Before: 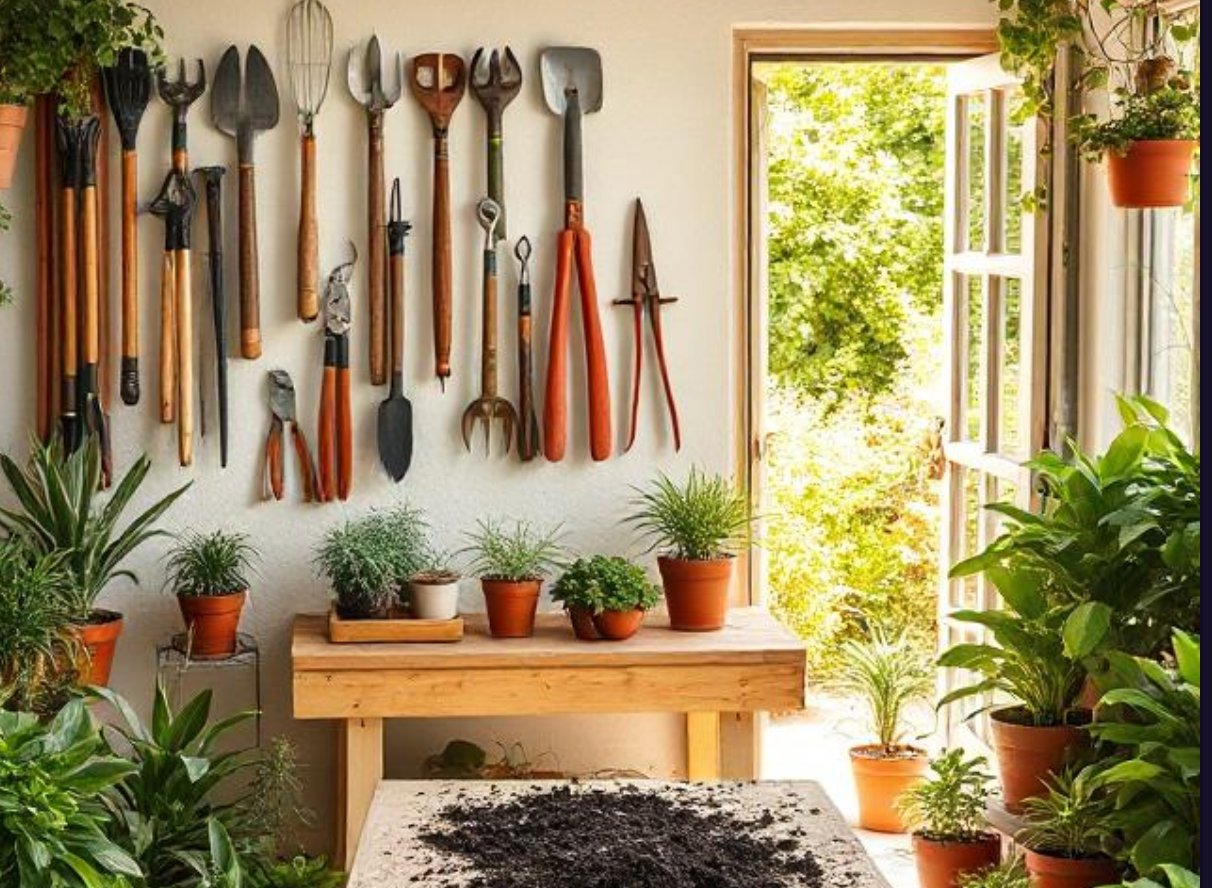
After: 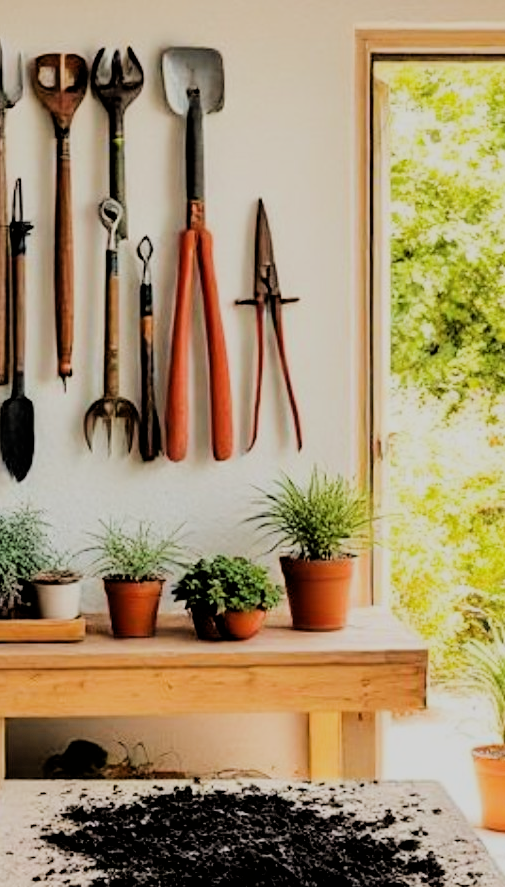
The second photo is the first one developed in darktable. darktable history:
filmic rgb: black relative exposure -3.21 EV, white relative exposure 7.02 EV, hardness 1.46, contrast 1.35
levels: levels [0, 0.498, 1]
crop: left 31.229%, right 27.105%
